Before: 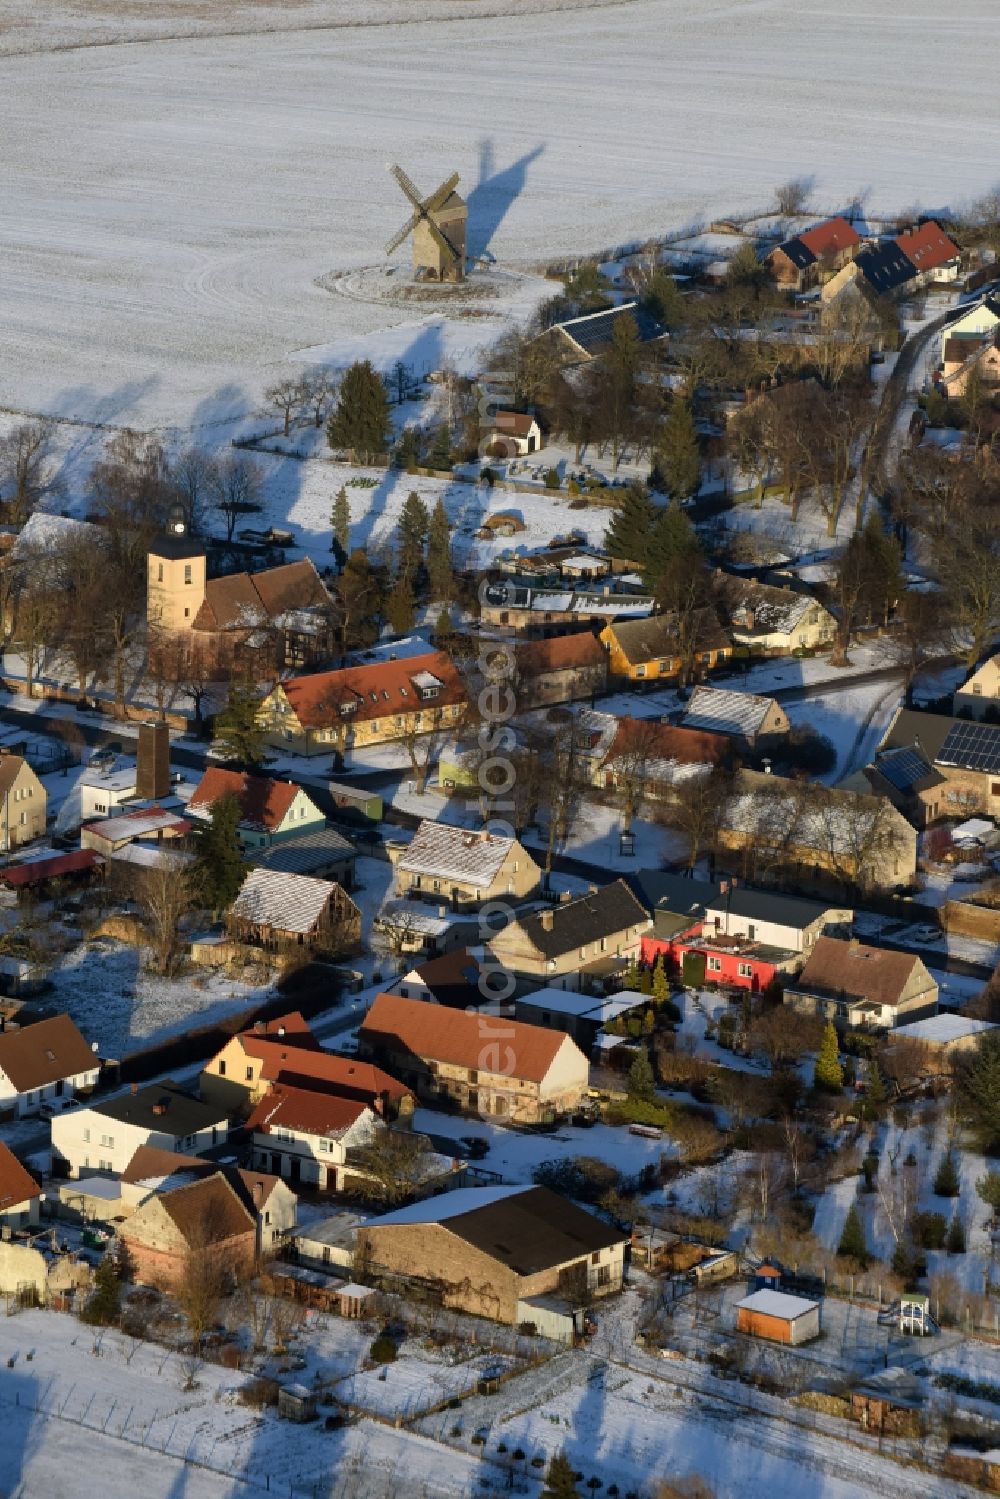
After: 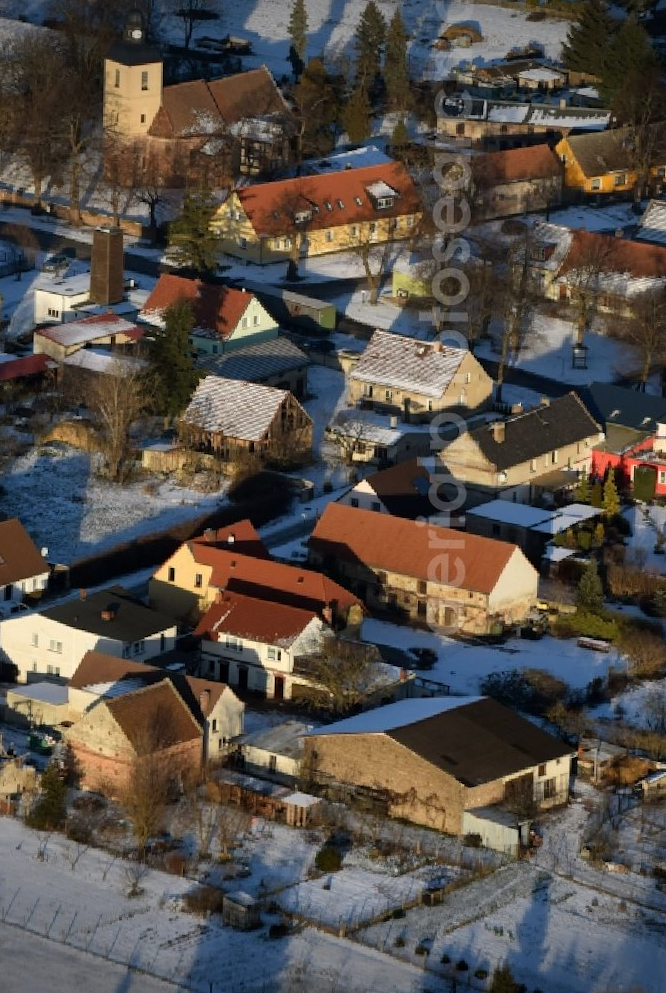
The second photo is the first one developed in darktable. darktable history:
crop and rotate: angle -0.866°, left 3.583%, top 32.25%, right 28.221%
vignetting: fall-off start 99.37%, brightness -0.559, saturation 0, width/height ratio 1.308
